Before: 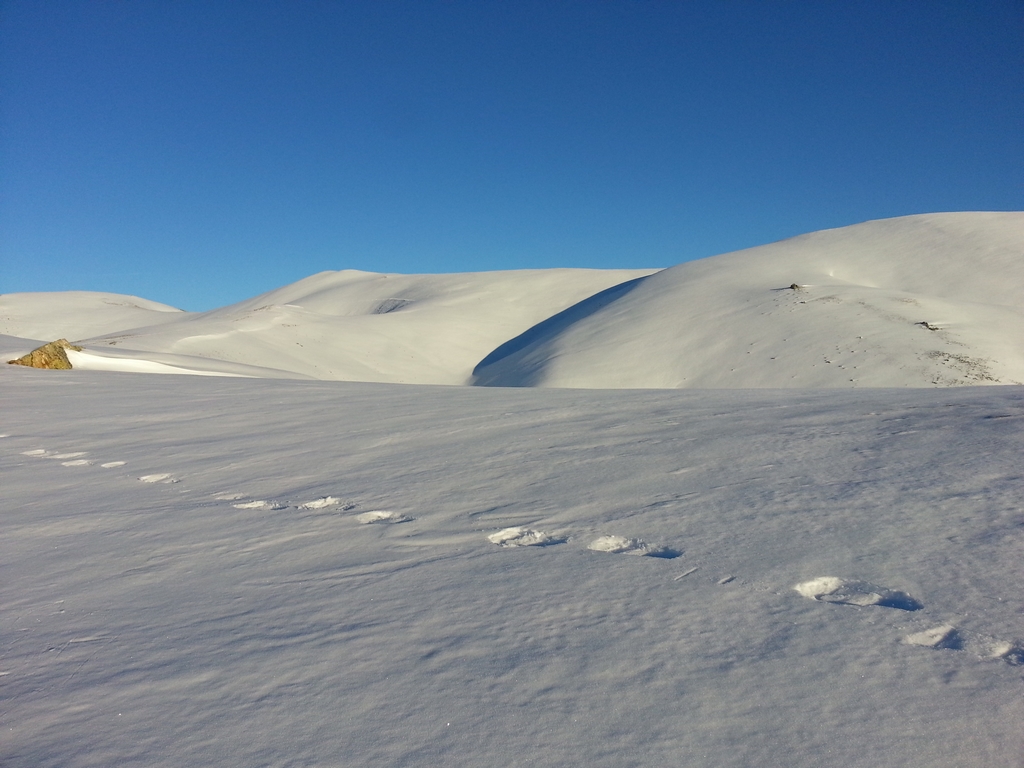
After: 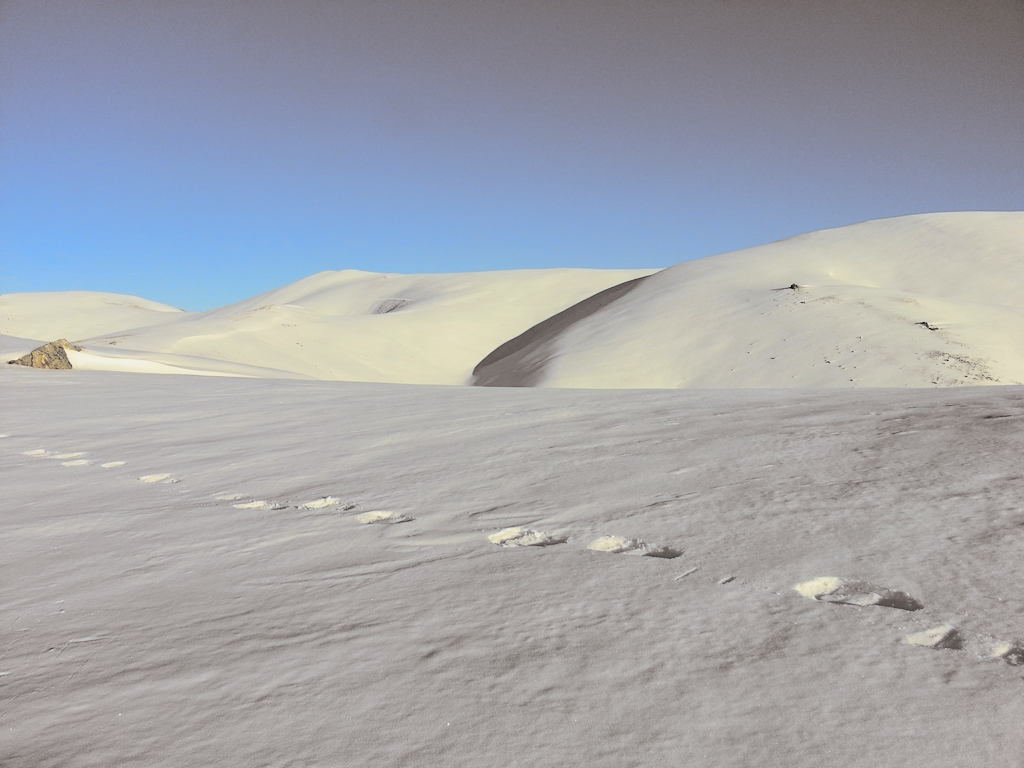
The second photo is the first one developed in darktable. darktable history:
tone curve: curves: ch0 [(0, 0) (0.11, 0.081) (0.256, 0.259) (0.398, 0.475) (0.498, 0.611) (0.65, 0.757) (0.835, 0.883) (1, 0.961)]; ch1 [(0, 0) (0.346, 0.307) (0.408, 0.369) (0.453, 0.457) (0.482, 0.479) (0.502, 0.498) (0.521, 0.51) (0.553, 0.554) (0.618, 0.65) (0.693, 0.727) (1, 1)]; ch2 [(0, 0) (0.366, 0.337) (0.434, 0.46) (0.485, 0.494) (0.5, 0.494) (0.511, 0.508) (0.537, 0.55) (0.579, 0.599) (0.621, 0.693) (1, 1)], color space Lab, independent channels, preserve colors none
split-toning: shadows › hue 26°, shadows › saturation 0.09, highlights › hue 40°, highlights › saturation 0.18, balance -63, compress 0%
